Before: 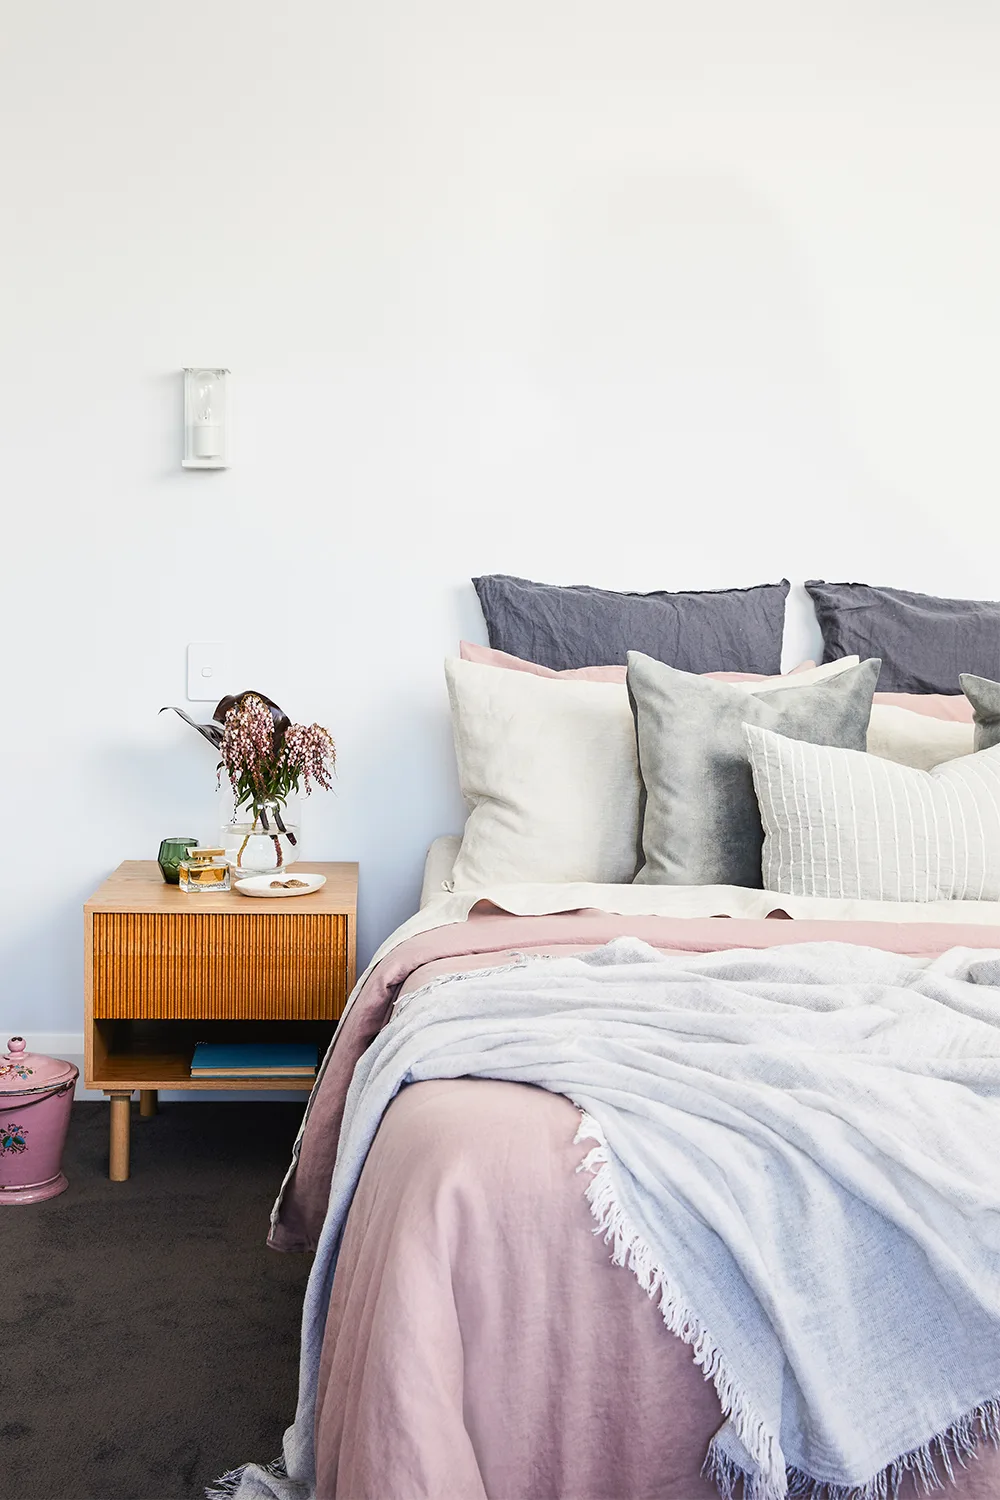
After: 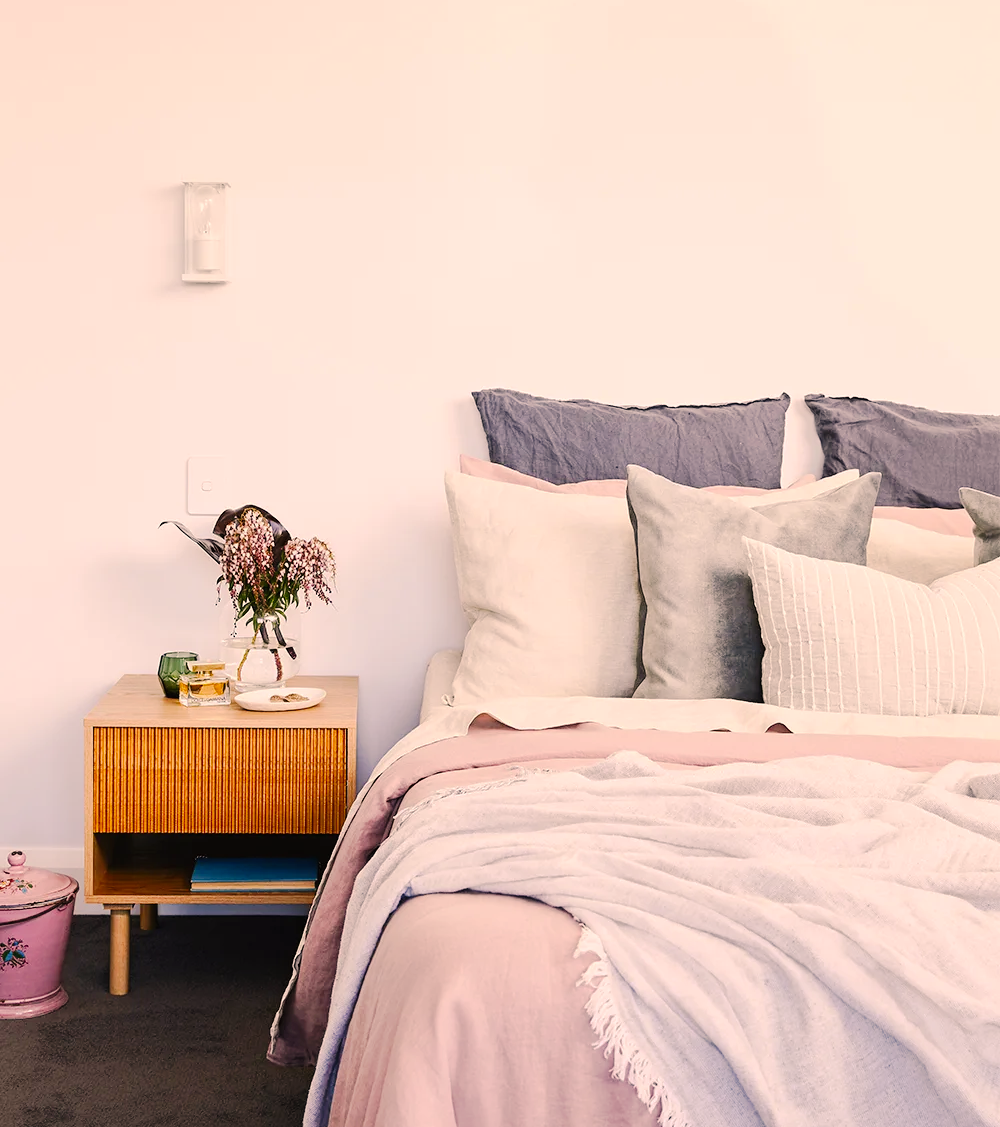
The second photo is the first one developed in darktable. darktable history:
crop and rotate: top 12.443%, bottom 12.385%
tone curve: curves: ch0 [(0, 0) (0.003, 0.009) (0.011, 0.013) (0.025, 0.022) (0.044, 0.039) (0.069, 0.055) (0.1, 0.077) (0.136, 0.113) (0.177, 0.158) (0.224, 0.213) (0.277, 0.289) (0.335, 0.367) (0.399, 0.451) (0.468, 0.532) (0.543, 0.615) (0.623, 0.696) (0.709, 0.755) (0.801, 0.818) (0.898, 0.893) (1, 1)], preserve colors none
exposure: compensate highlight preservation false
color correction: highlights a* 11.72, highlights b* 11.95
